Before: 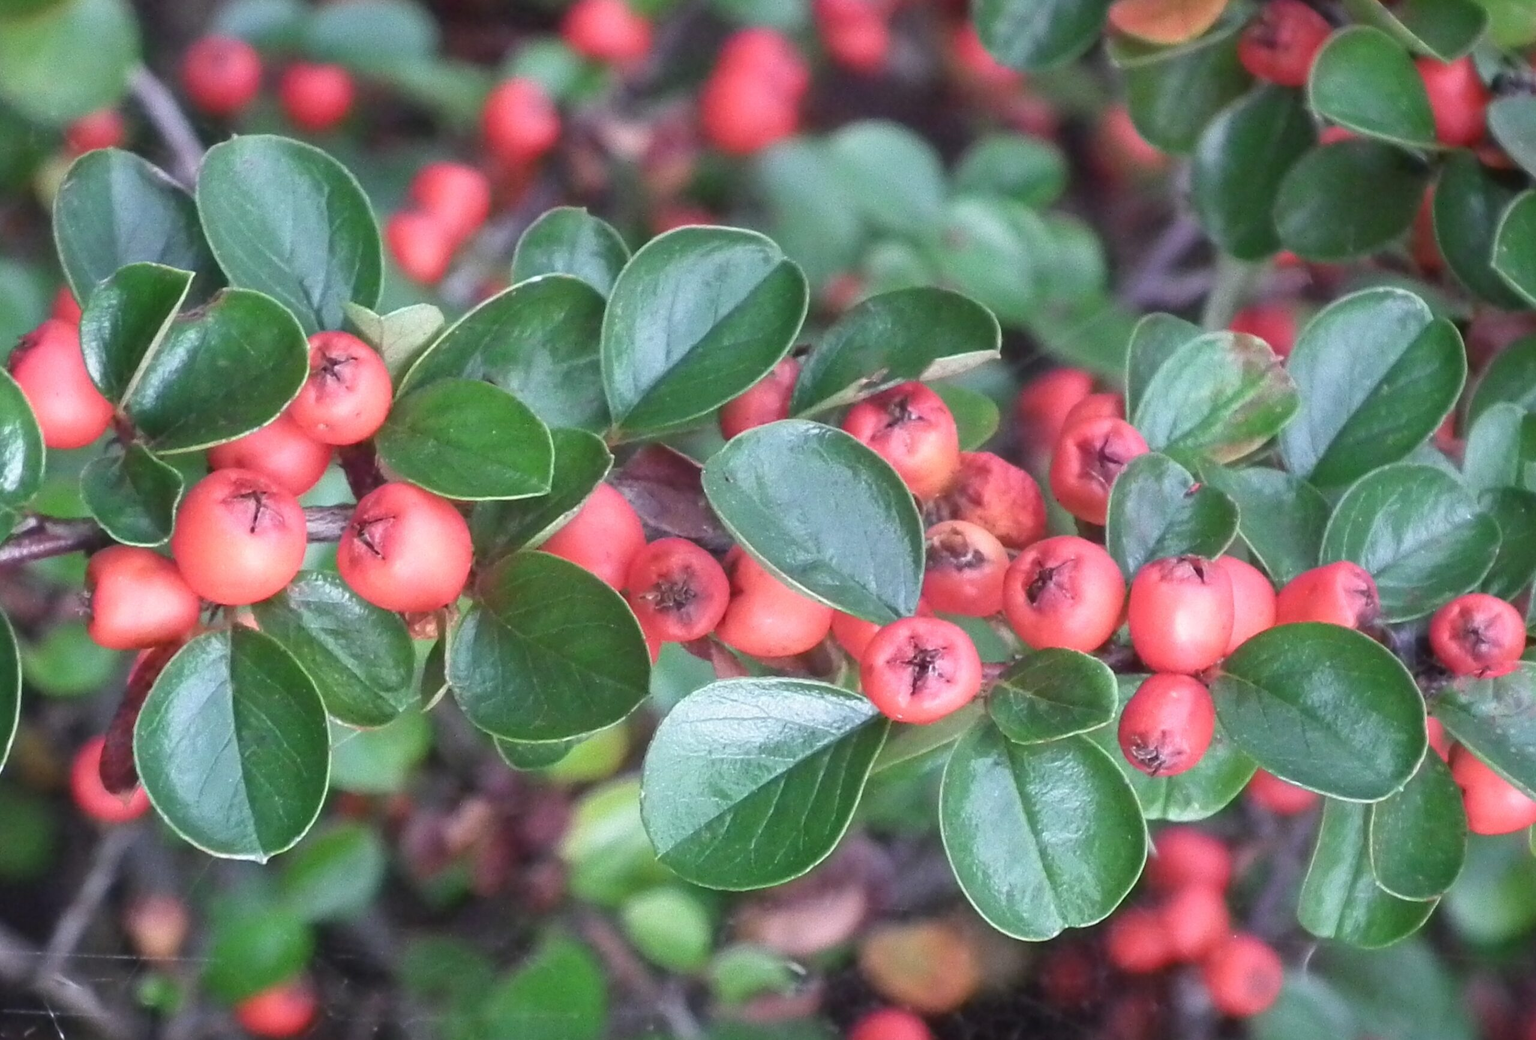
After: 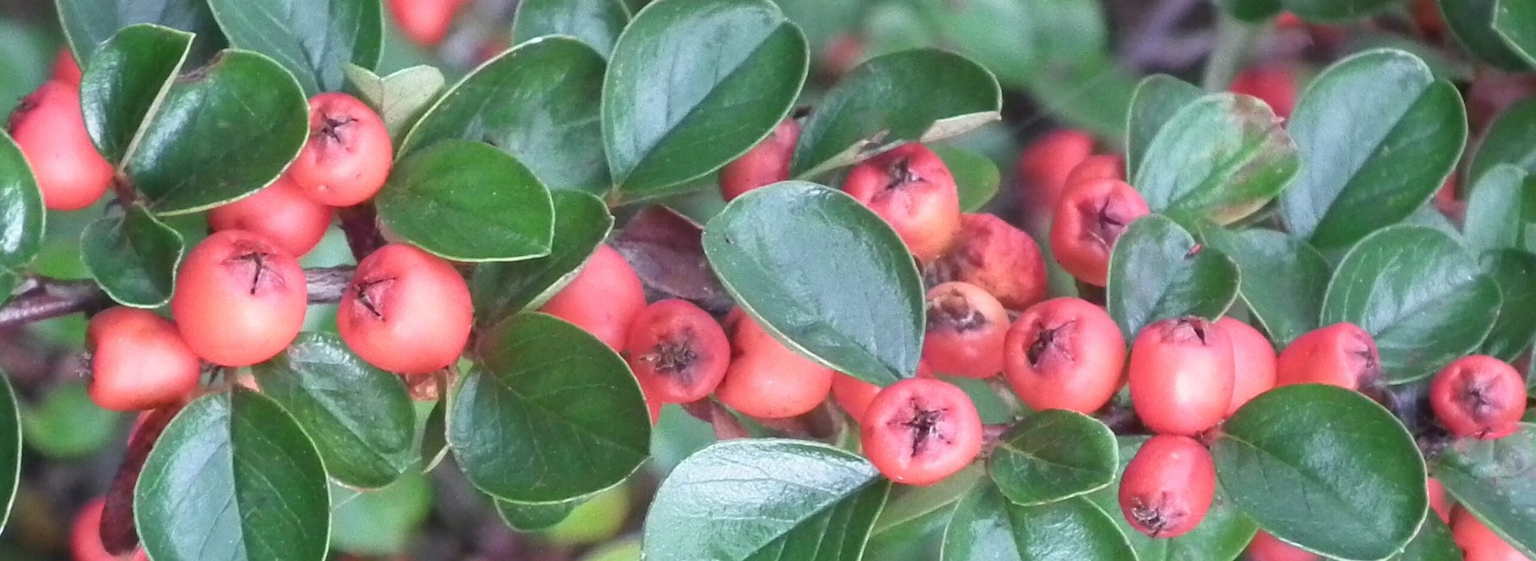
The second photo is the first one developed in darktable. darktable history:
crop and rotate: top 23.066%, bottom 22.888%
